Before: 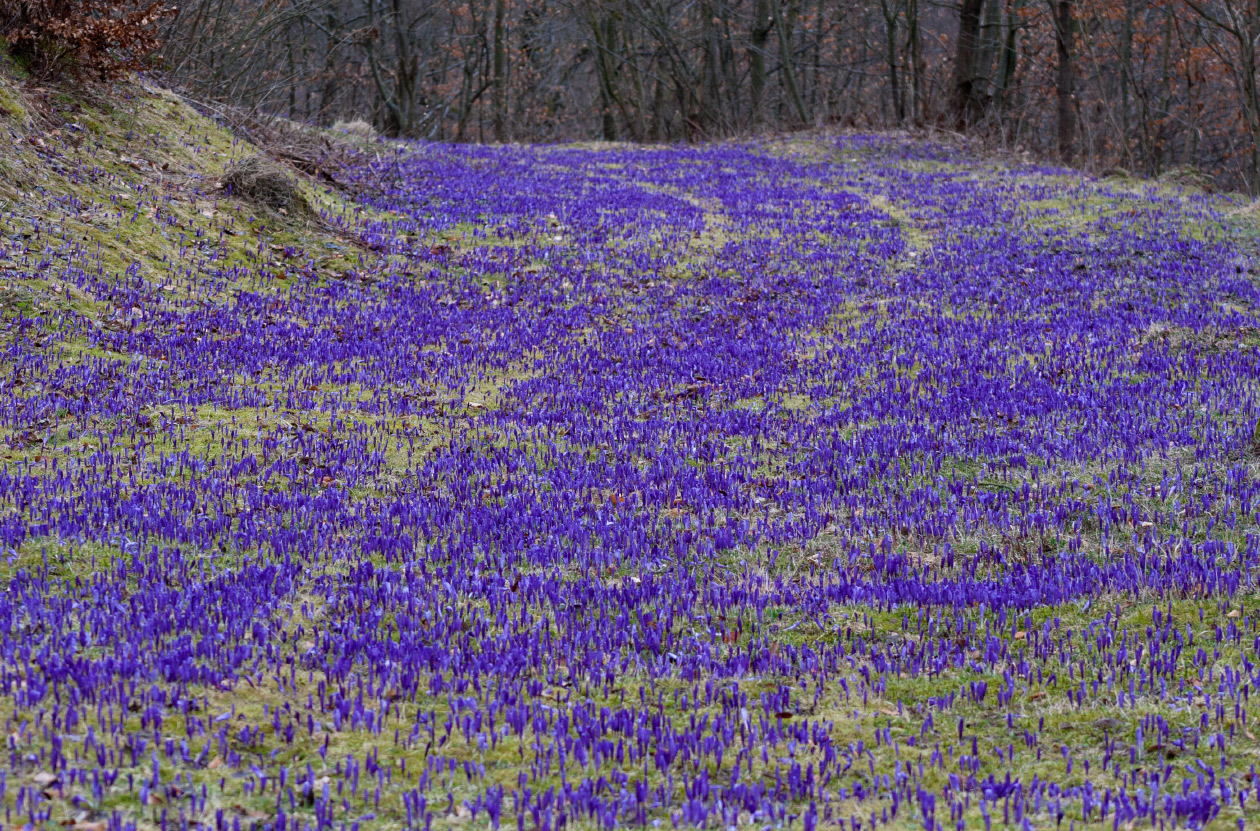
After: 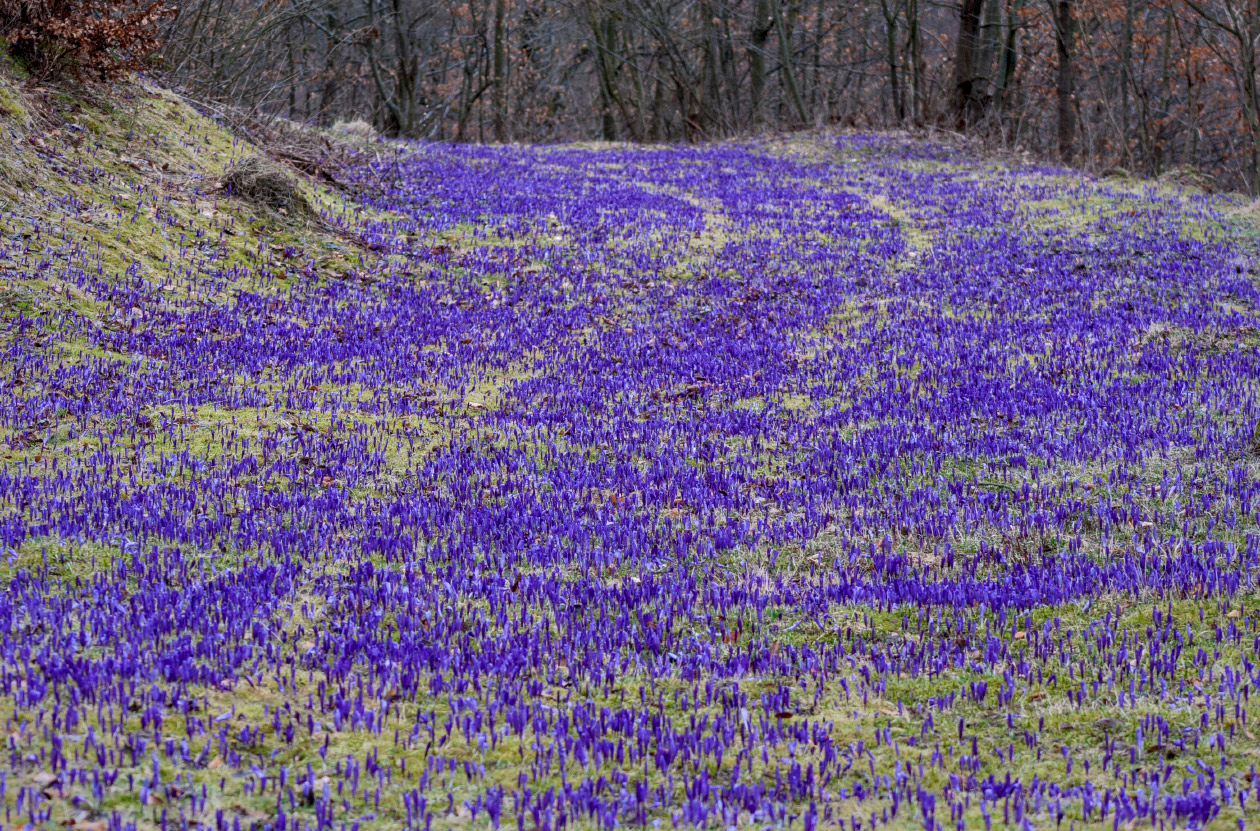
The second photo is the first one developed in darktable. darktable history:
local contrast: on, module defaults
exposure: exposure 0.176 EV, compensate highlight preservation false
shadows and highlights: shadows 25.95, highlights -71.14
